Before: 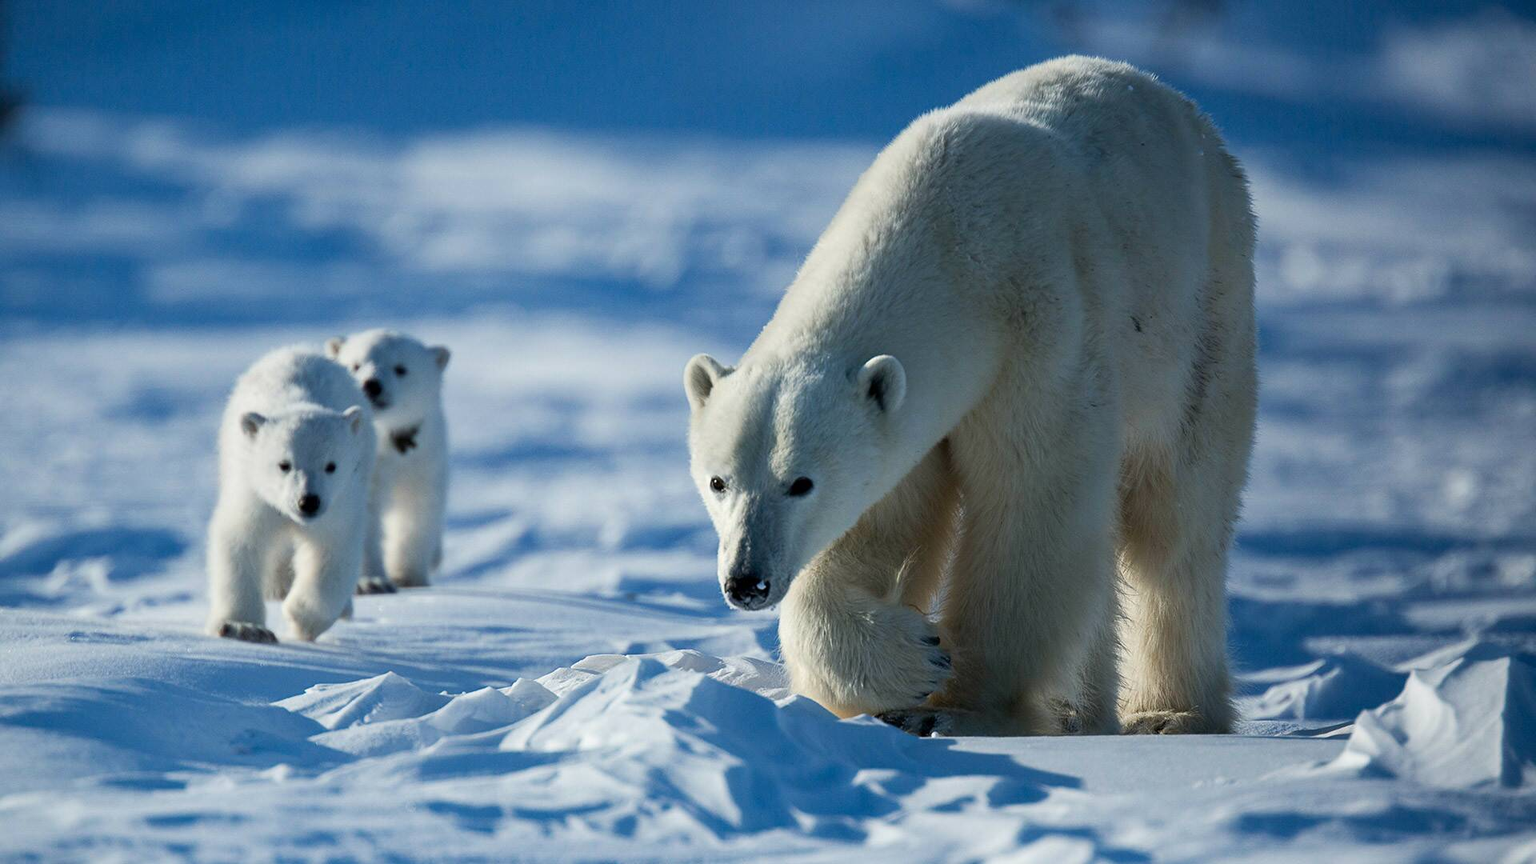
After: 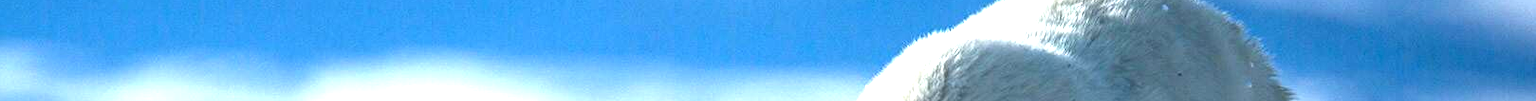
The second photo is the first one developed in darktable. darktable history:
exposure: black level correction 0, exposure 1.625 EV, compensate exposure bias true, compensate highlight preservation false
crop and rotate: left 9.644%, top 9.491%, right 6.021%, bottom 80.509%
